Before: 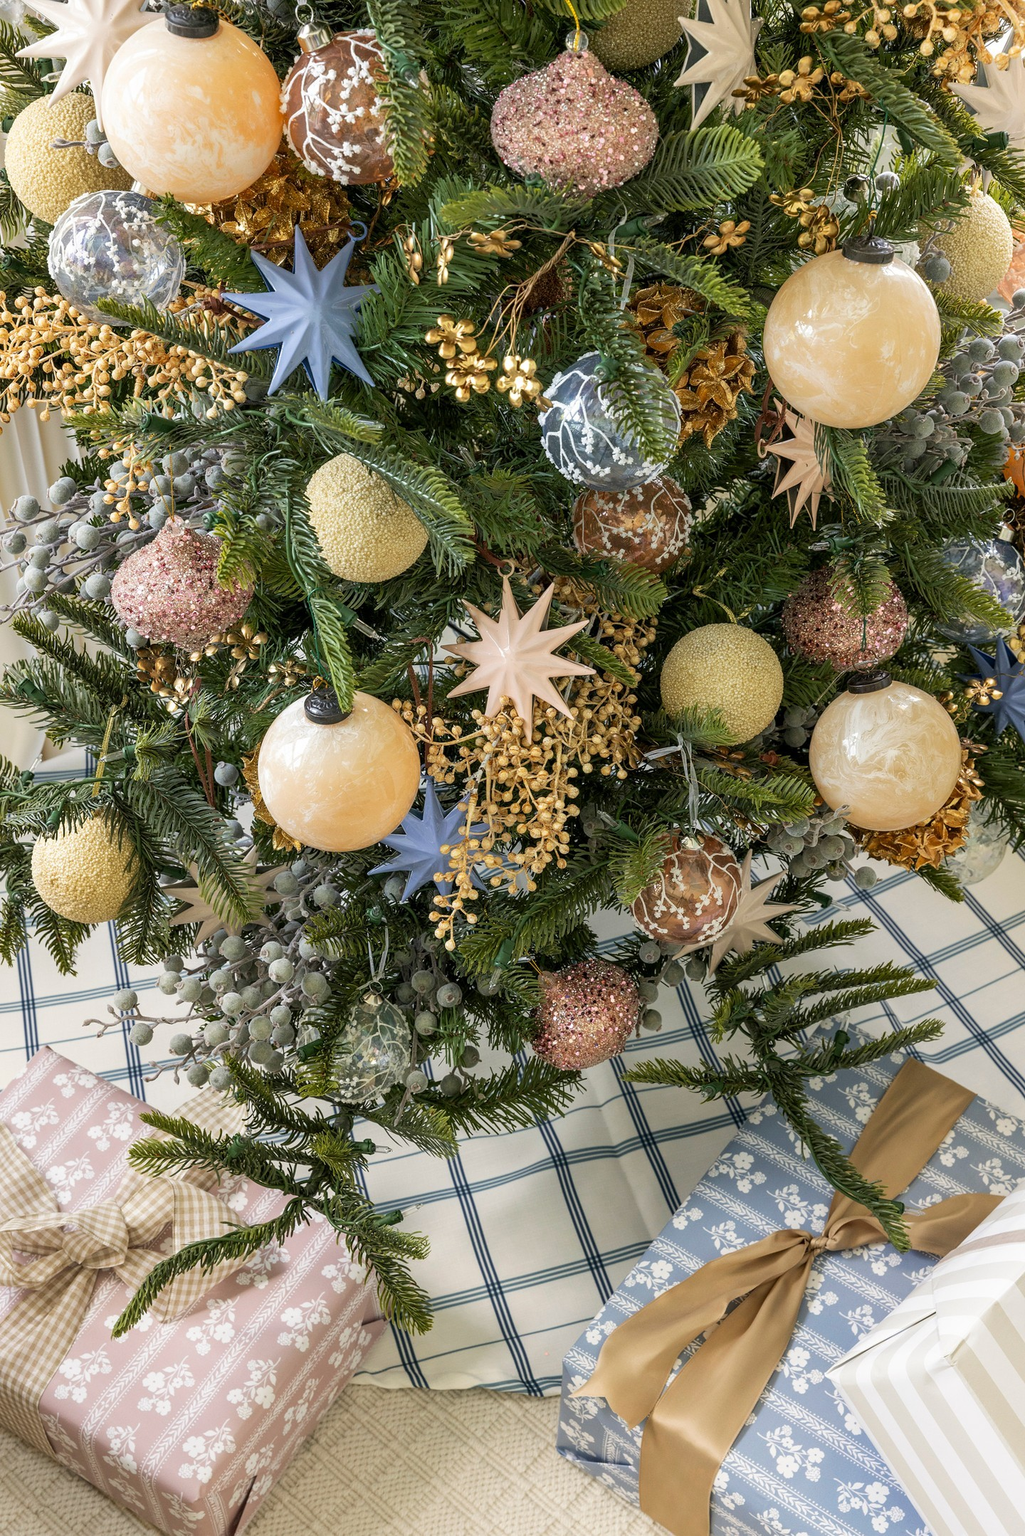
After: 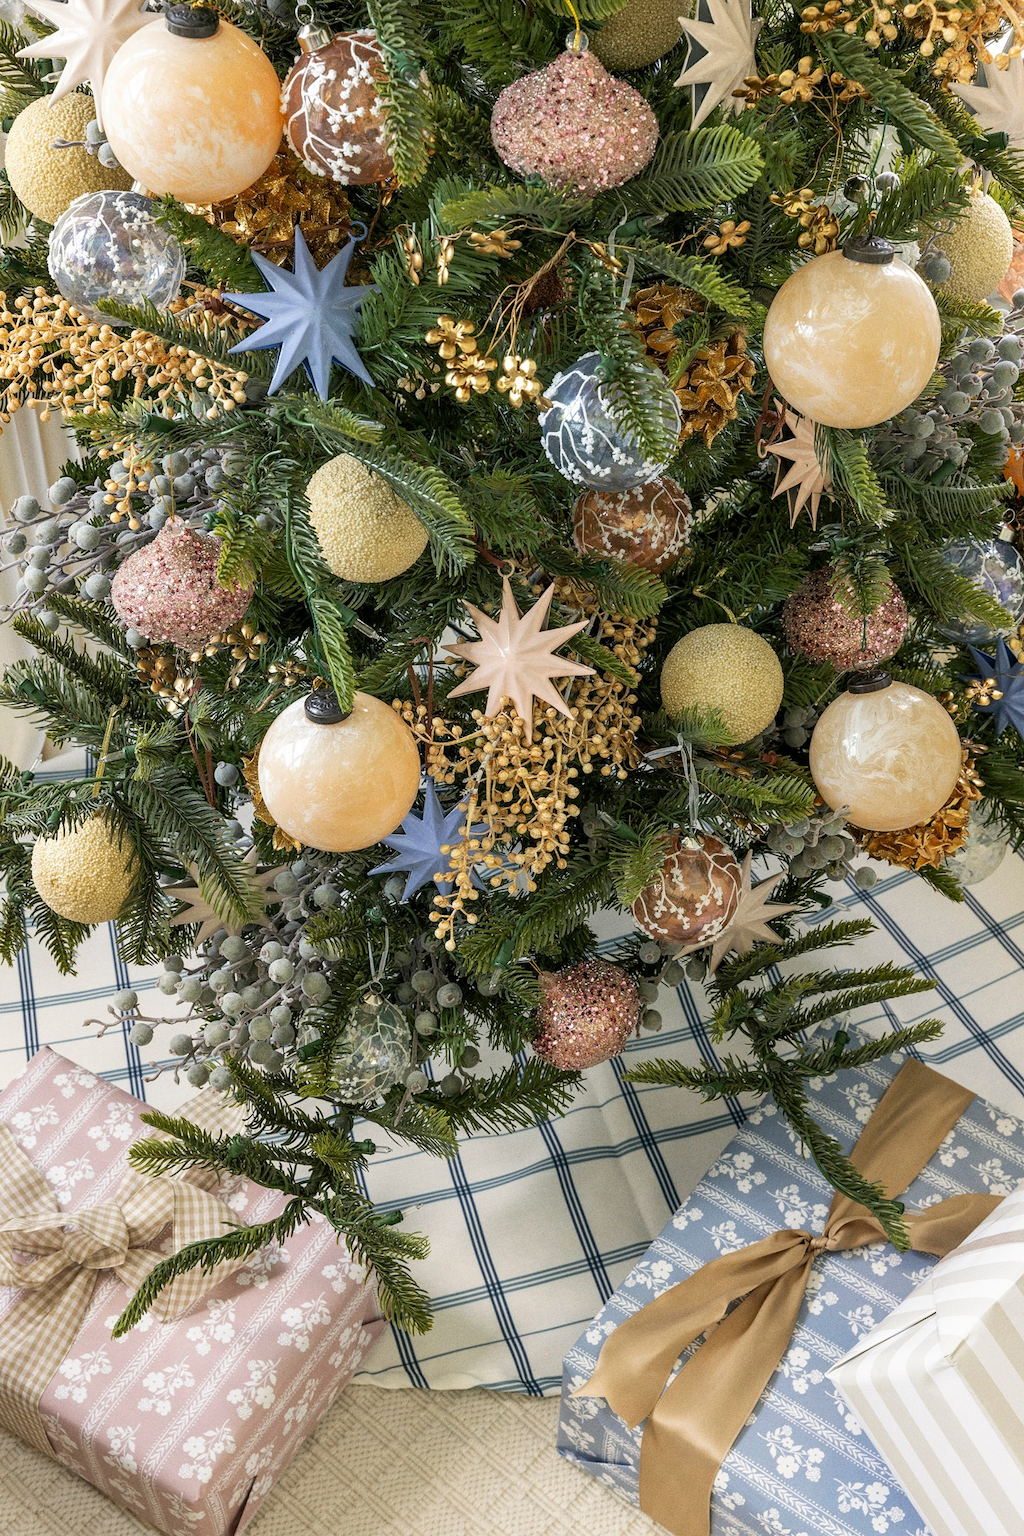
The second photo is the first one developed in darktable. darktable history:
white balance: emerald 1
grain: coarseness 0.09 ISO
